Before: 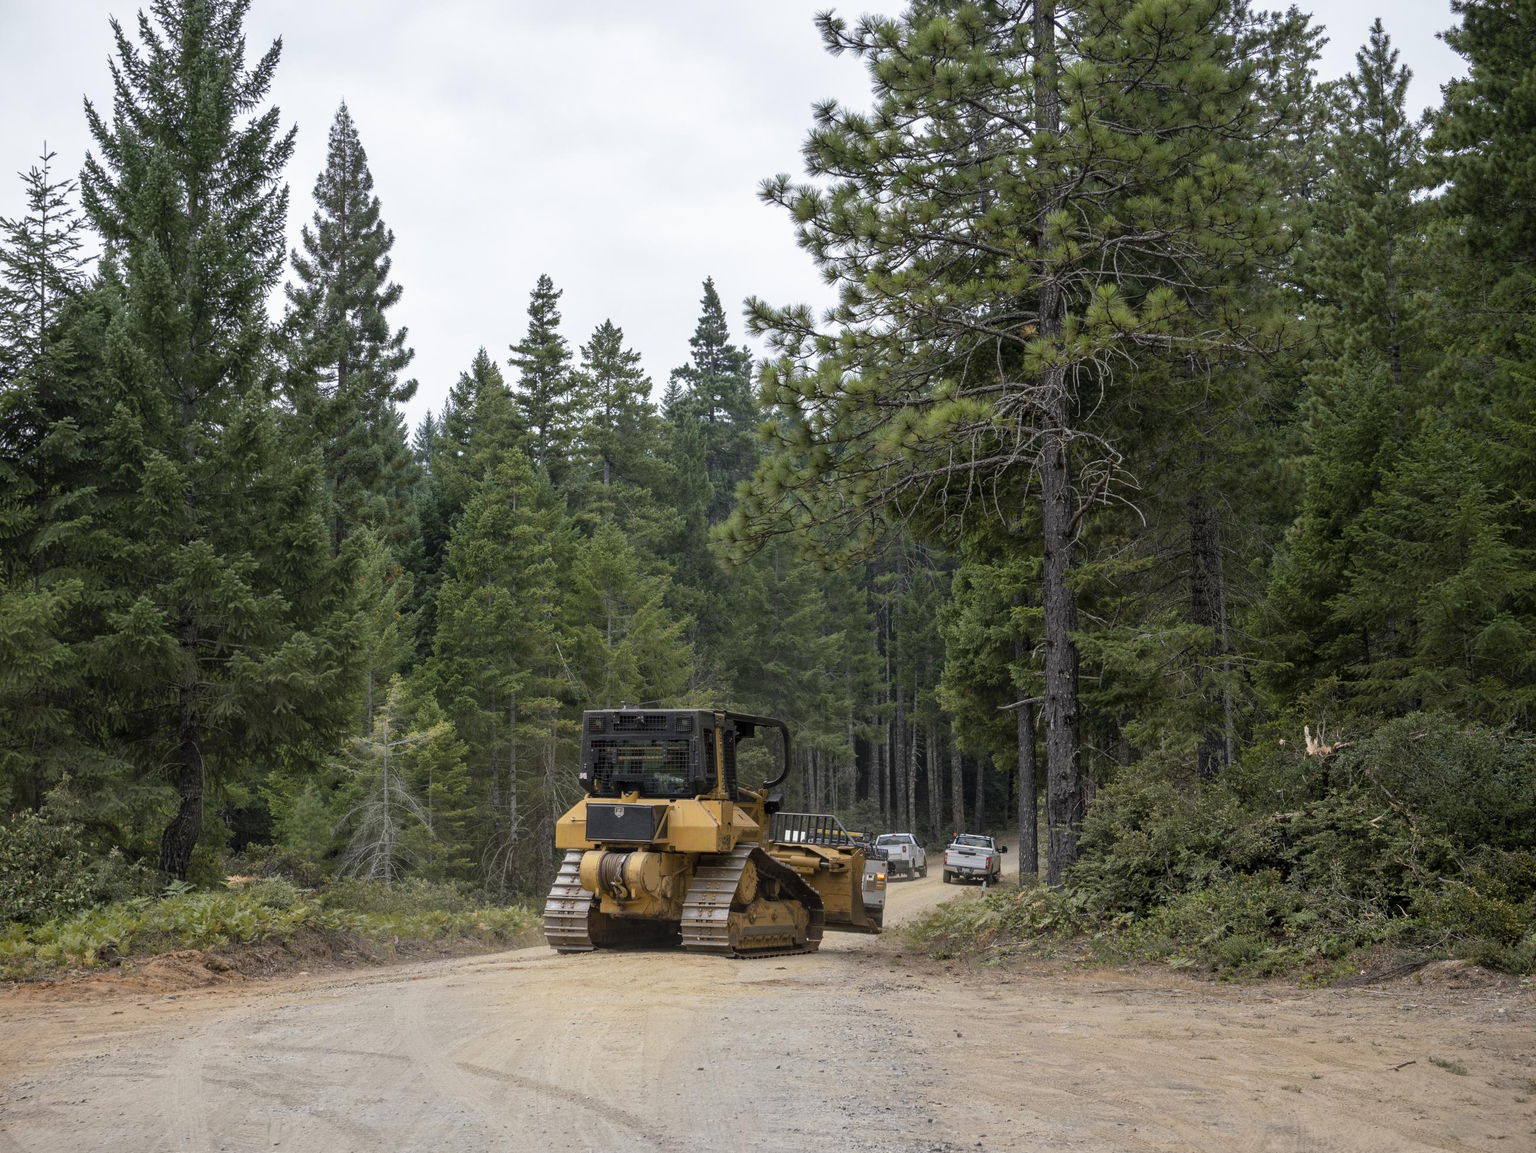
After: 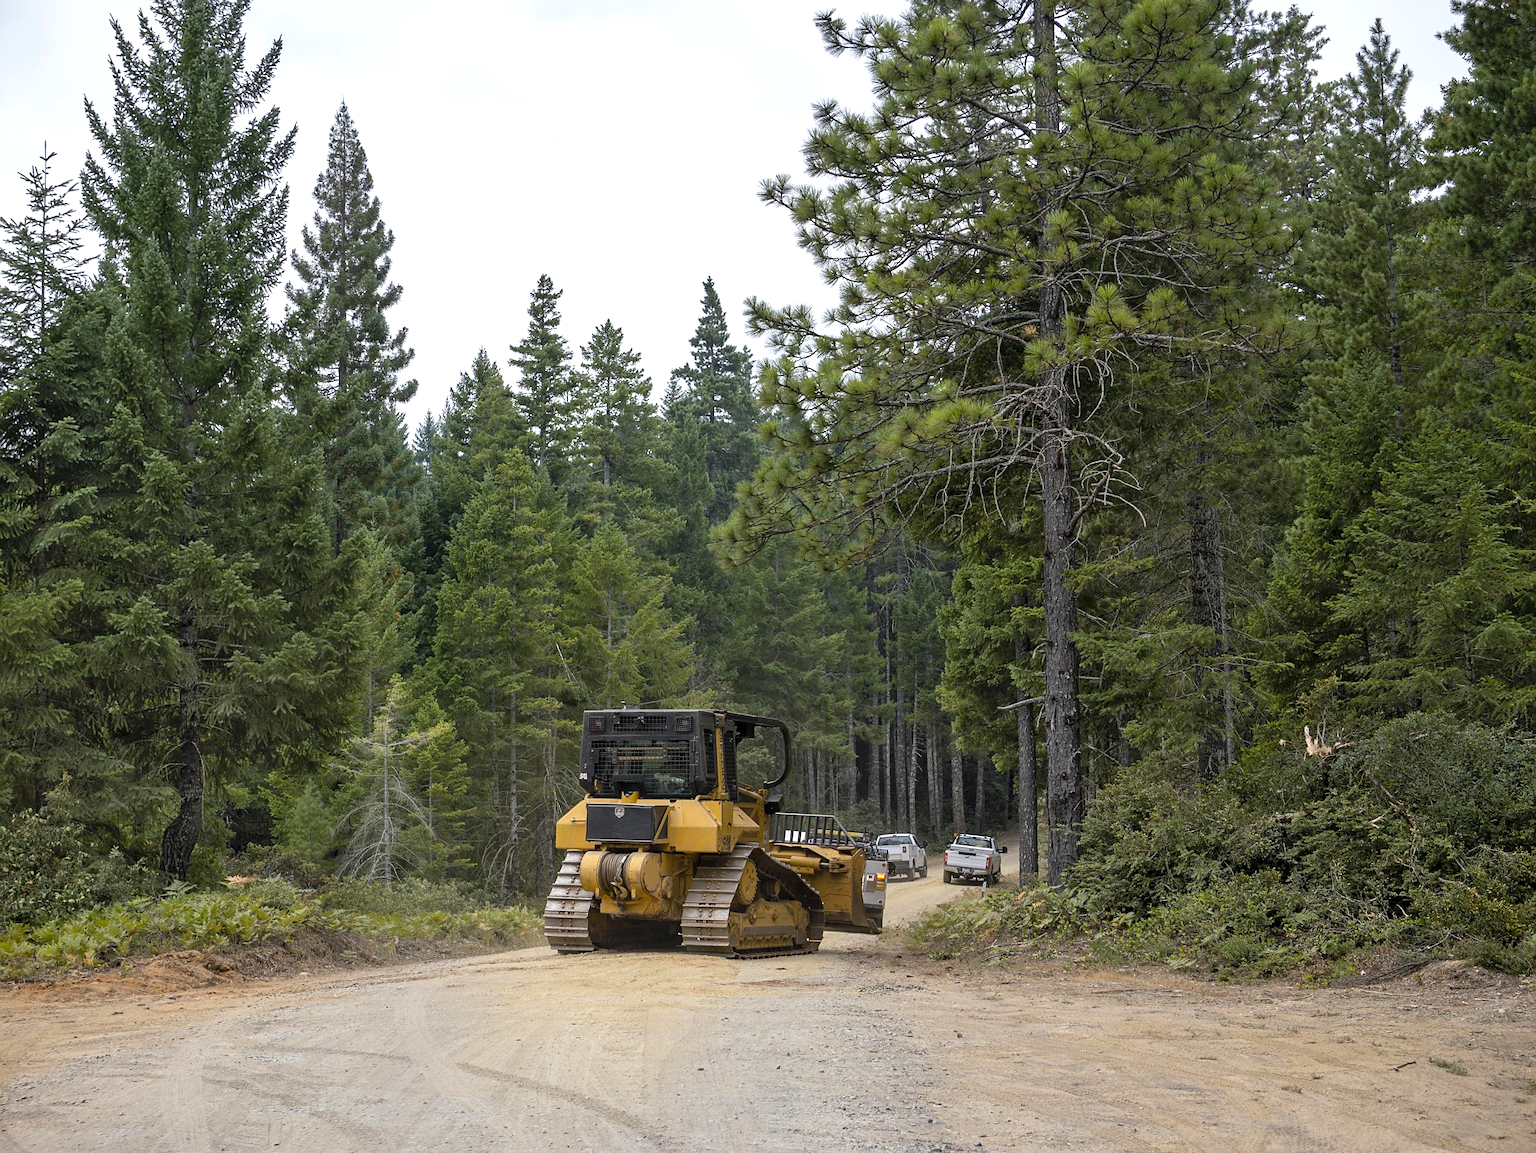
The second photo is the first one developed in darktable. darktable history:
shadows and highlights: radius 44.78, white point adjustment 6.64, compress 79.65%, highlights color adjustment 78.42%, soften with gaussian
color balance: output saturation 120%
sharpen: radius 1.864, amount 0.398, threshold 1.271
